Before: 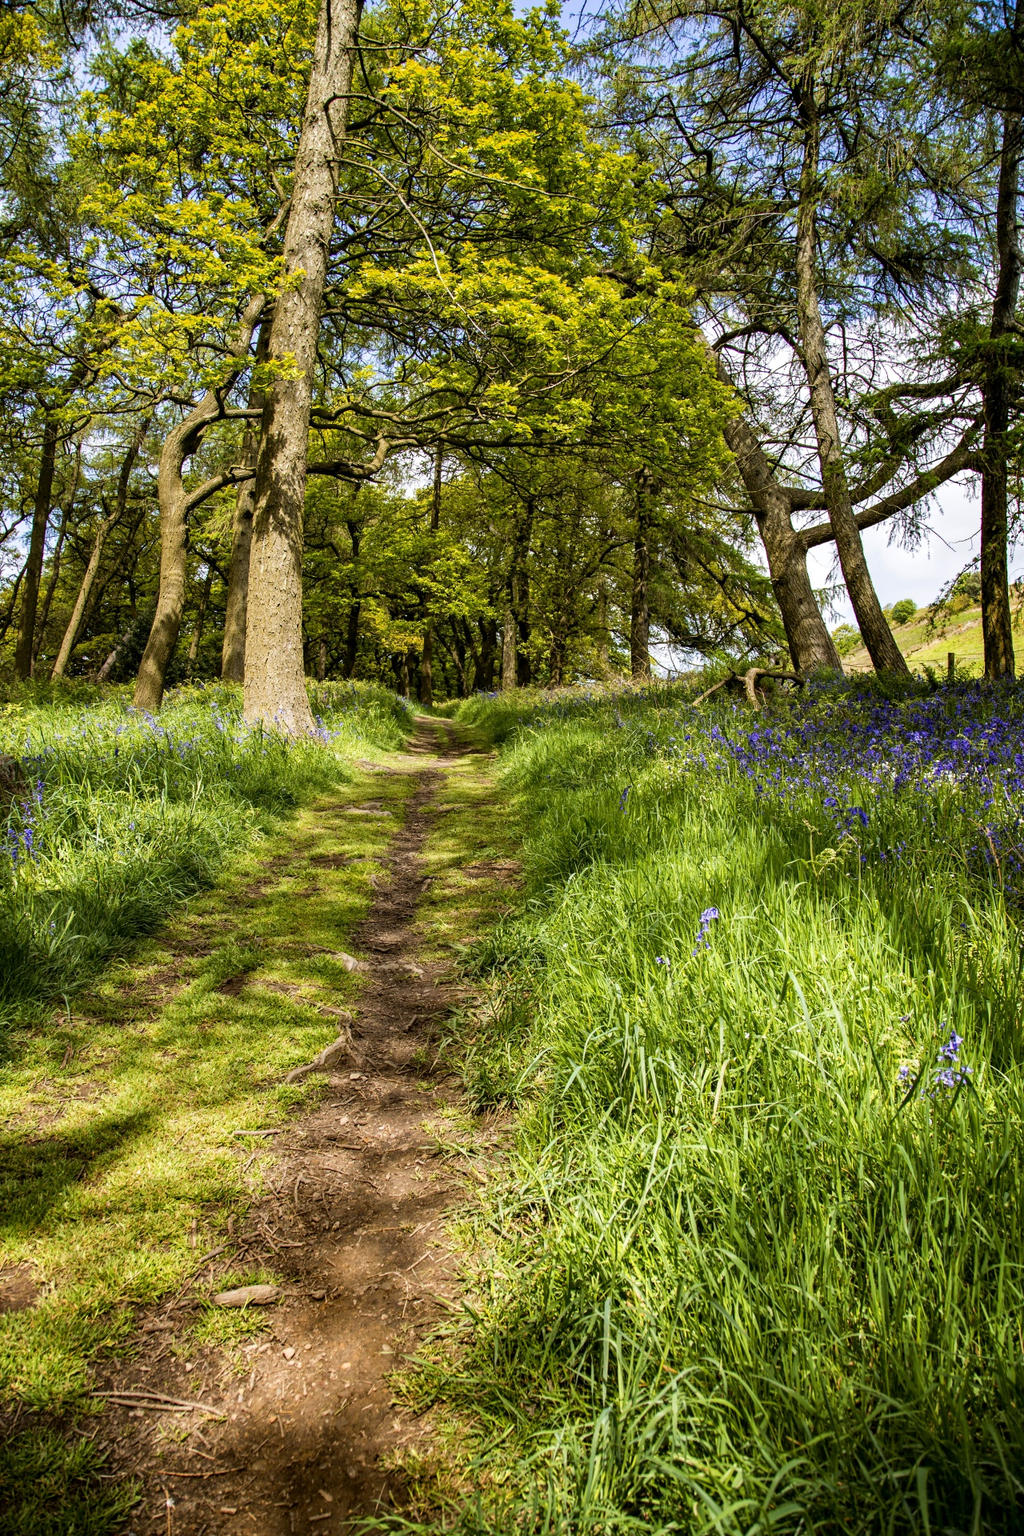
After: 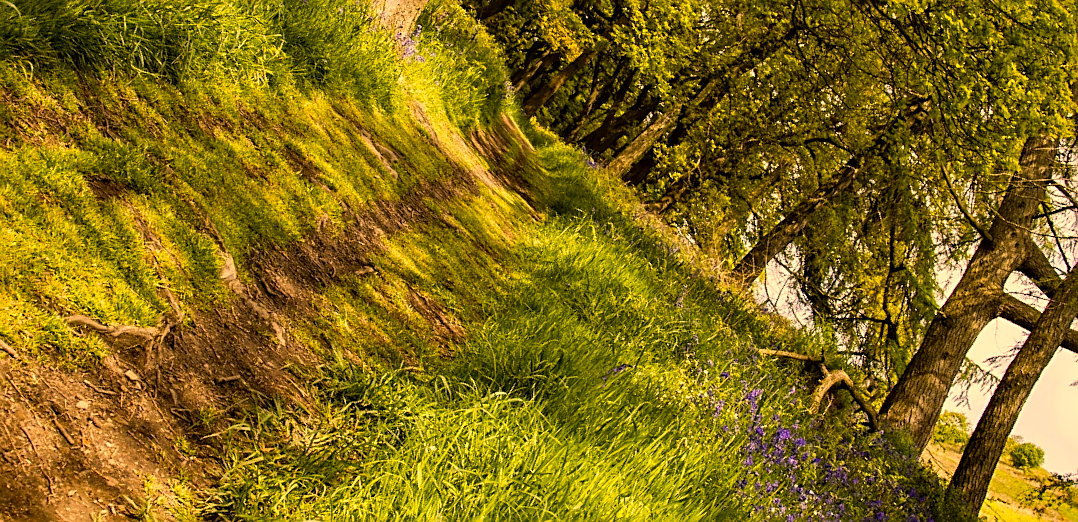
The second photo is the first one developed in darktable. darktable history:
color correction: highlights a* 18.71, highlights b* 35.9, shadows a* 1.17, shadows b* 6.23, saturation 1.02
crop and rotate: angle -45.43°, top 16.311%, right 0.859%, bottom 11.644%
sharpen: on, module defaults
exposure: compensate highlight preservation false
